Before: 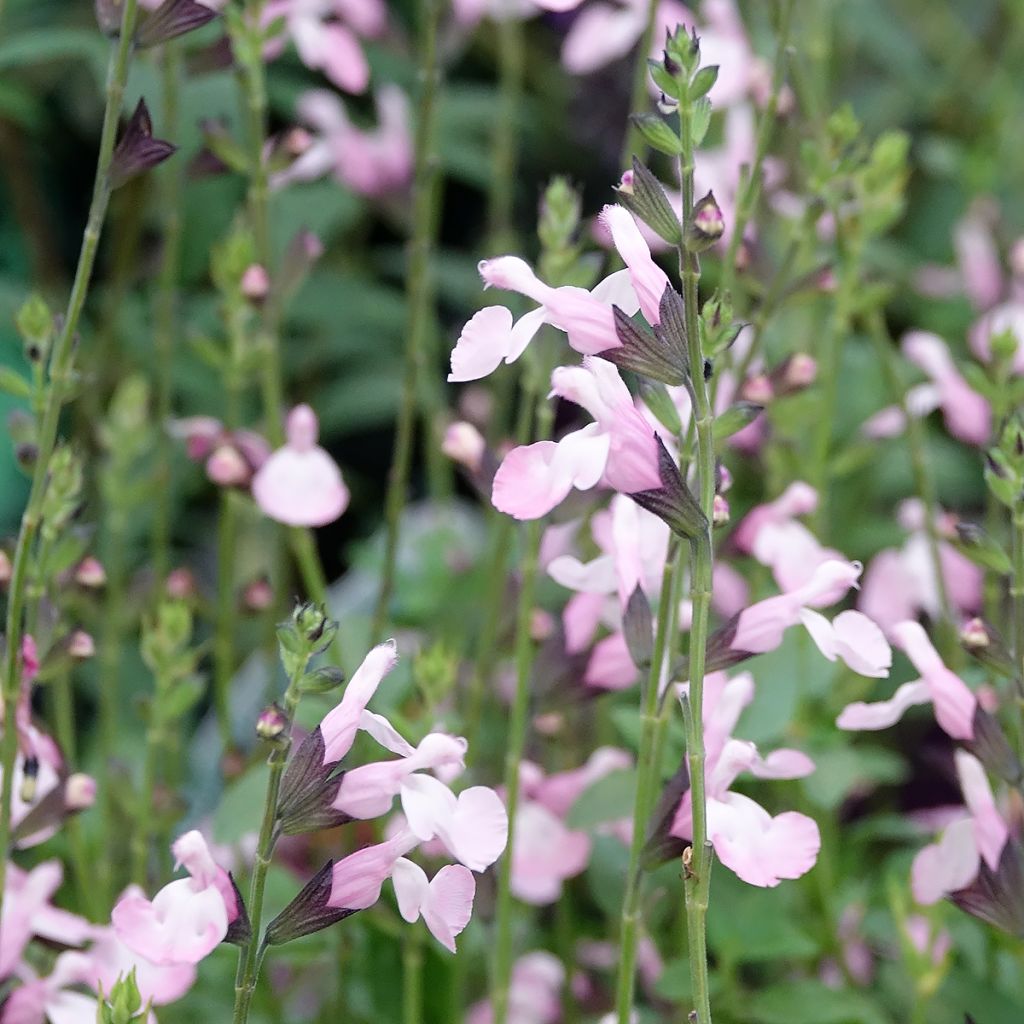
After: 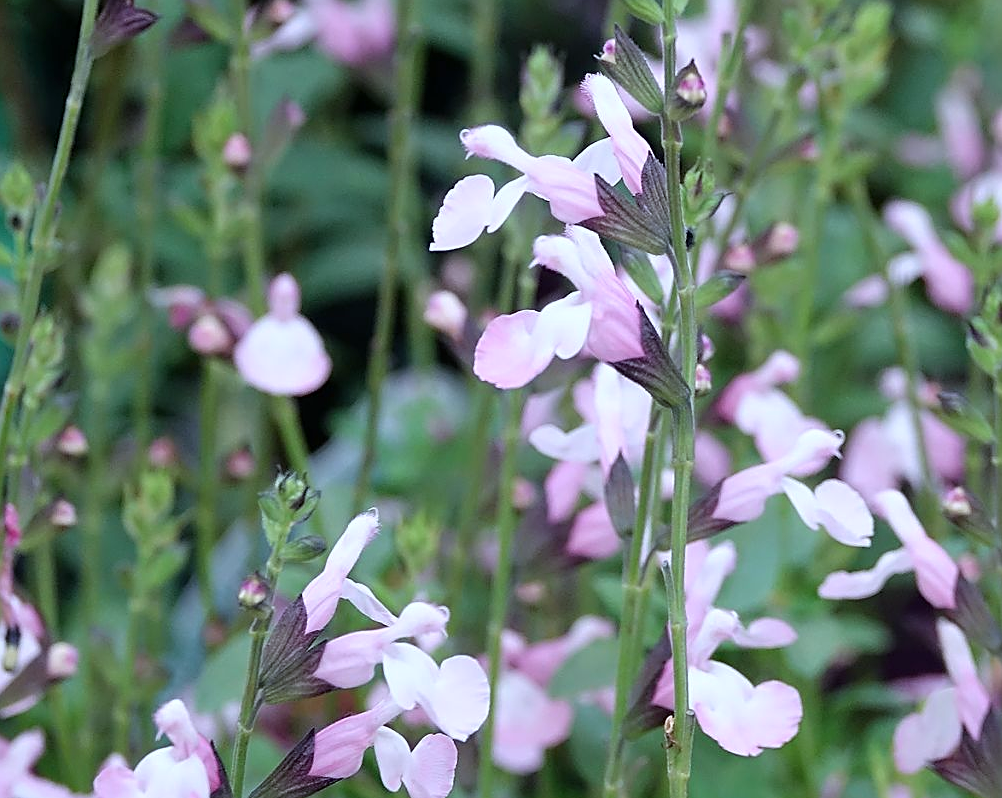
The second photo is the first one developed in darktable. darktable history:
sharpen: on, module defaults
color calibration: x 0.37, y 0.377, temperature 4289.93 K
shadows and highlights: low approximation 0.01, soften with gaussian
crop and rotate: left 1.814%, top 12.818%, right 0.25%, bottom 9.225%
